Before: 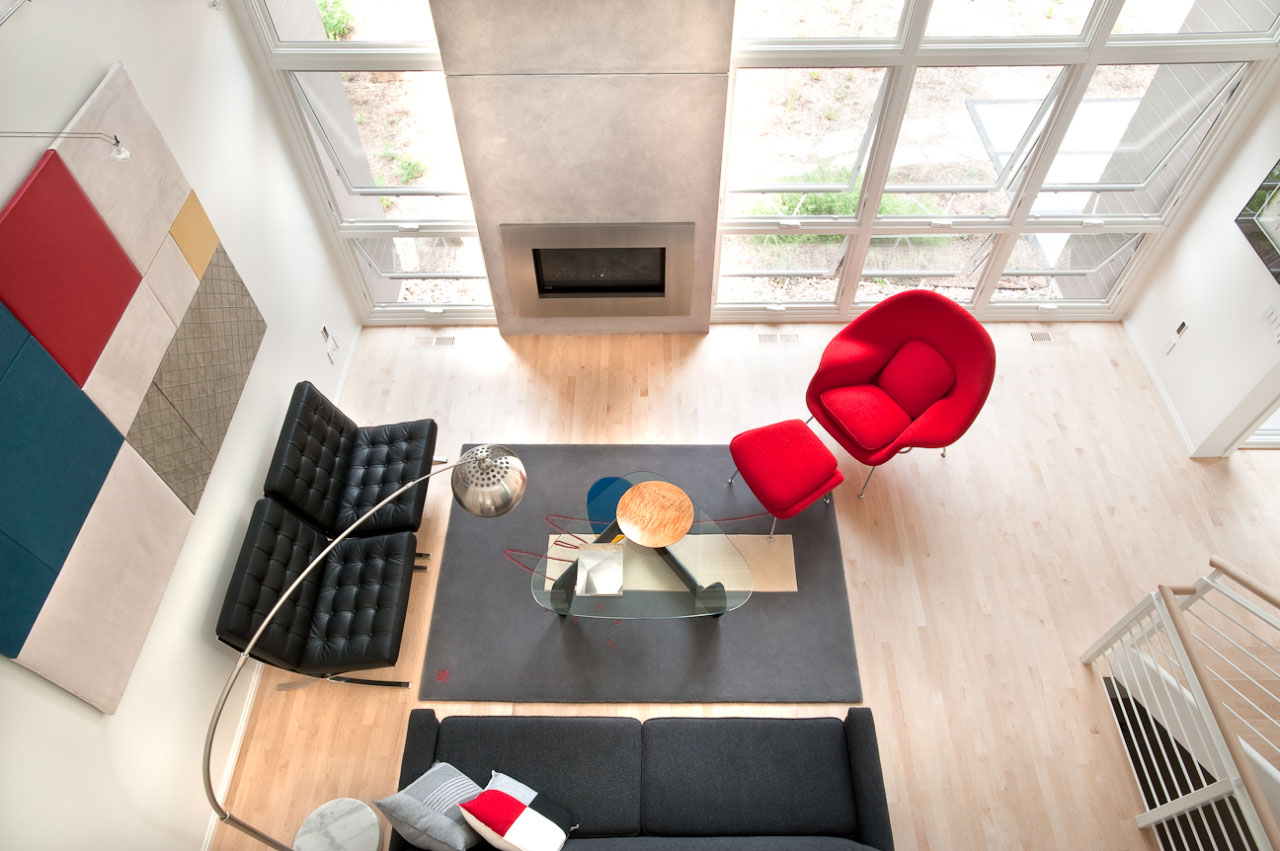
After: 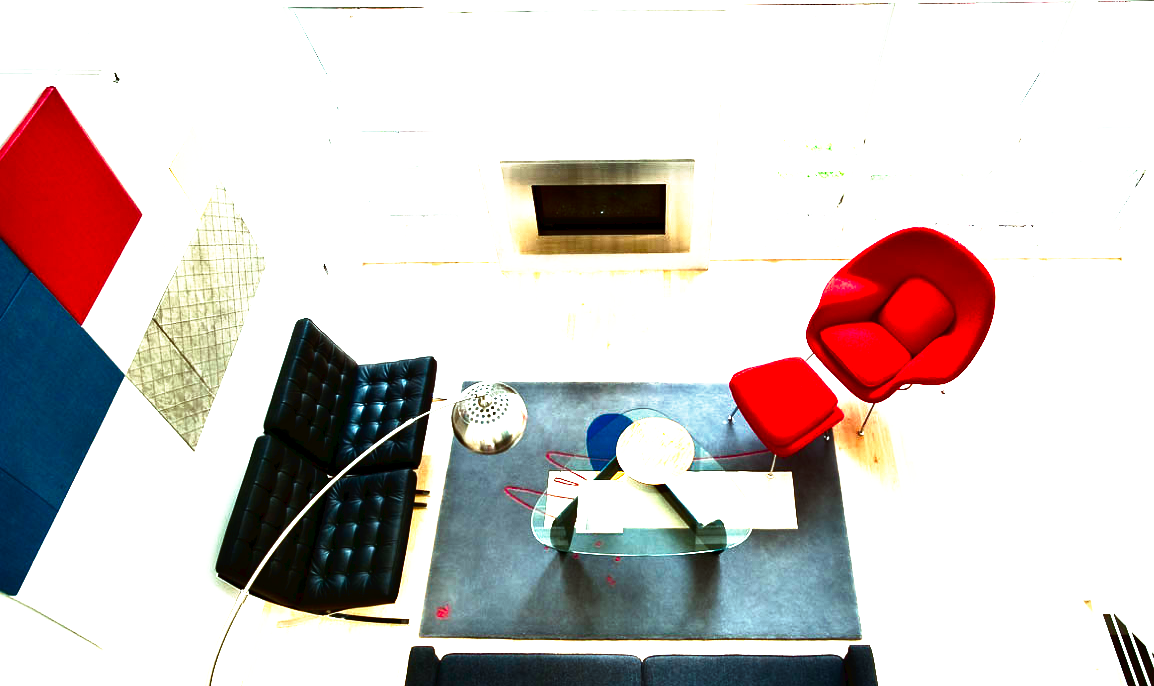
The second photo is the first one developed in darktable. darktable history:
exposure: black level correction 0, exposure 1.199 EV, compensate exposure bias true, compensate highlight preservation false
color balance rgb: highlights gain › luminance 15.472%, highlights gain › chroma 3.962%, highlights gain › hue 210.12°, global offset › luminance -0.513%, linear chroma grading › global chroma 18.769%, perceptual saturation grading › global saturation 0.055%
shadows and highlights: soften with gaussian
crop: top 7.416%, right 9.826%, bottom 11.938%
tone curve: curves: ch0 [(0, 0) (0.003, 0.028) (0.011, 0.028) (0.025, 0.026) (0.044, 0.036) (0.069, 0.06) (0.1, 0.101) (0.136, 0.15) (0.177, 0.203) (0.224, 0.271) (0.277, 0.345) (0.335, 0.422) (0.399, 0.515) (0.468, 0.611) (0.543, 0.716) (0.623, 0.826) (0.709, 0.942) (0.801, 0.992) (0.898, 1) (1, 1)], preserve colors none
contrast brightness saturation: contrast 0.088, brightness -0.572, saturation 0.171
